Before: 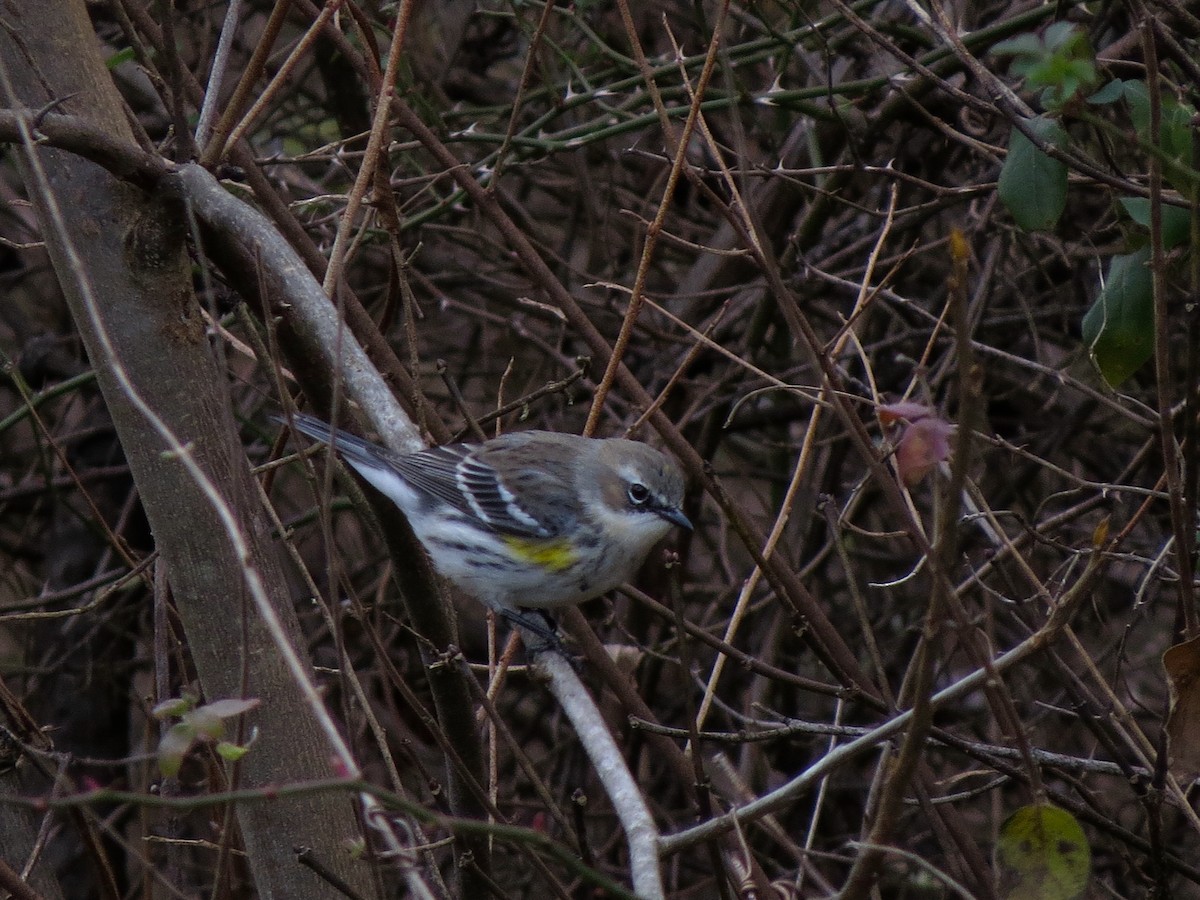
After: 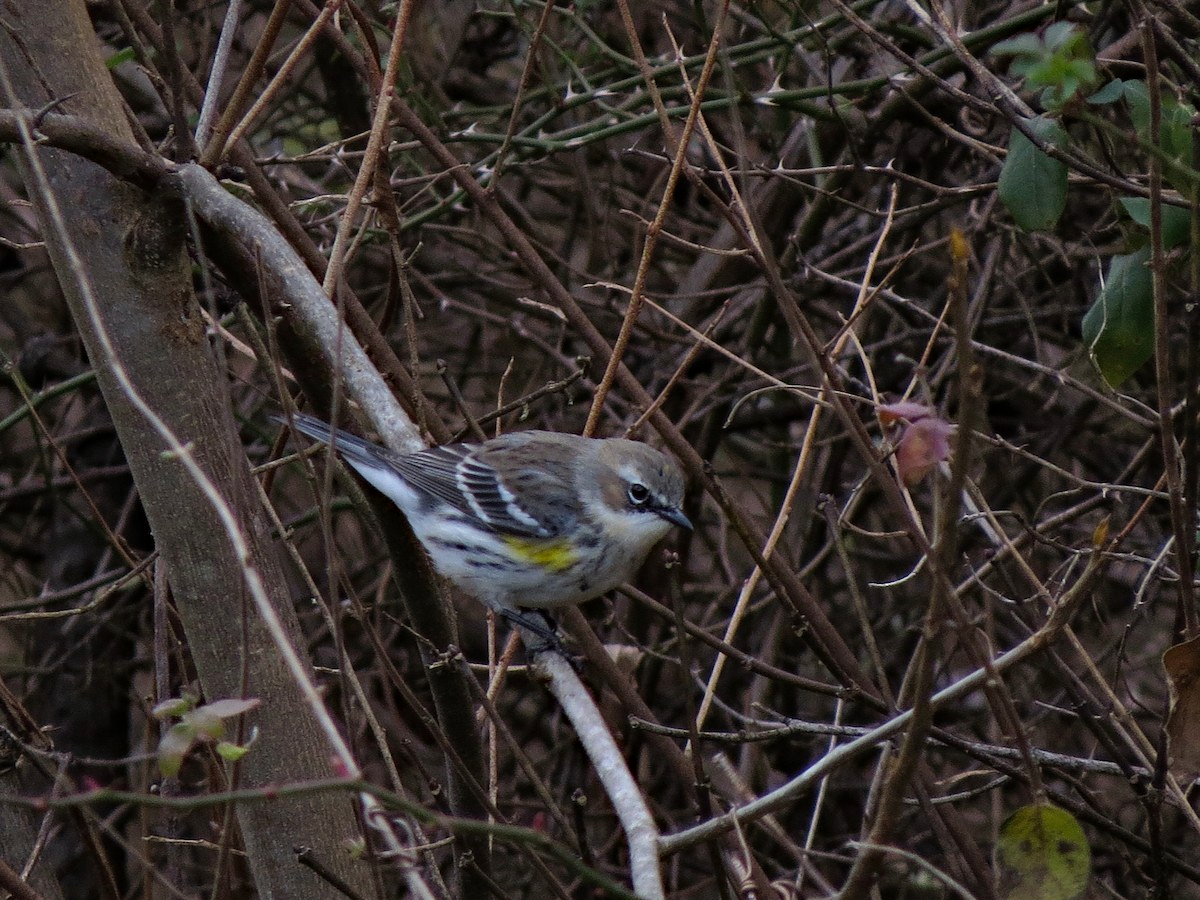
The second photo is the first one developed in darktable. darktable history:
shadows and highlights: radius 125.46, shadows 30.51, highlights -30.51, low approximation 0.01, soften with gaussian
rotate and perspective: crop left 0, crop top 0
haze removal: on, module defaults
